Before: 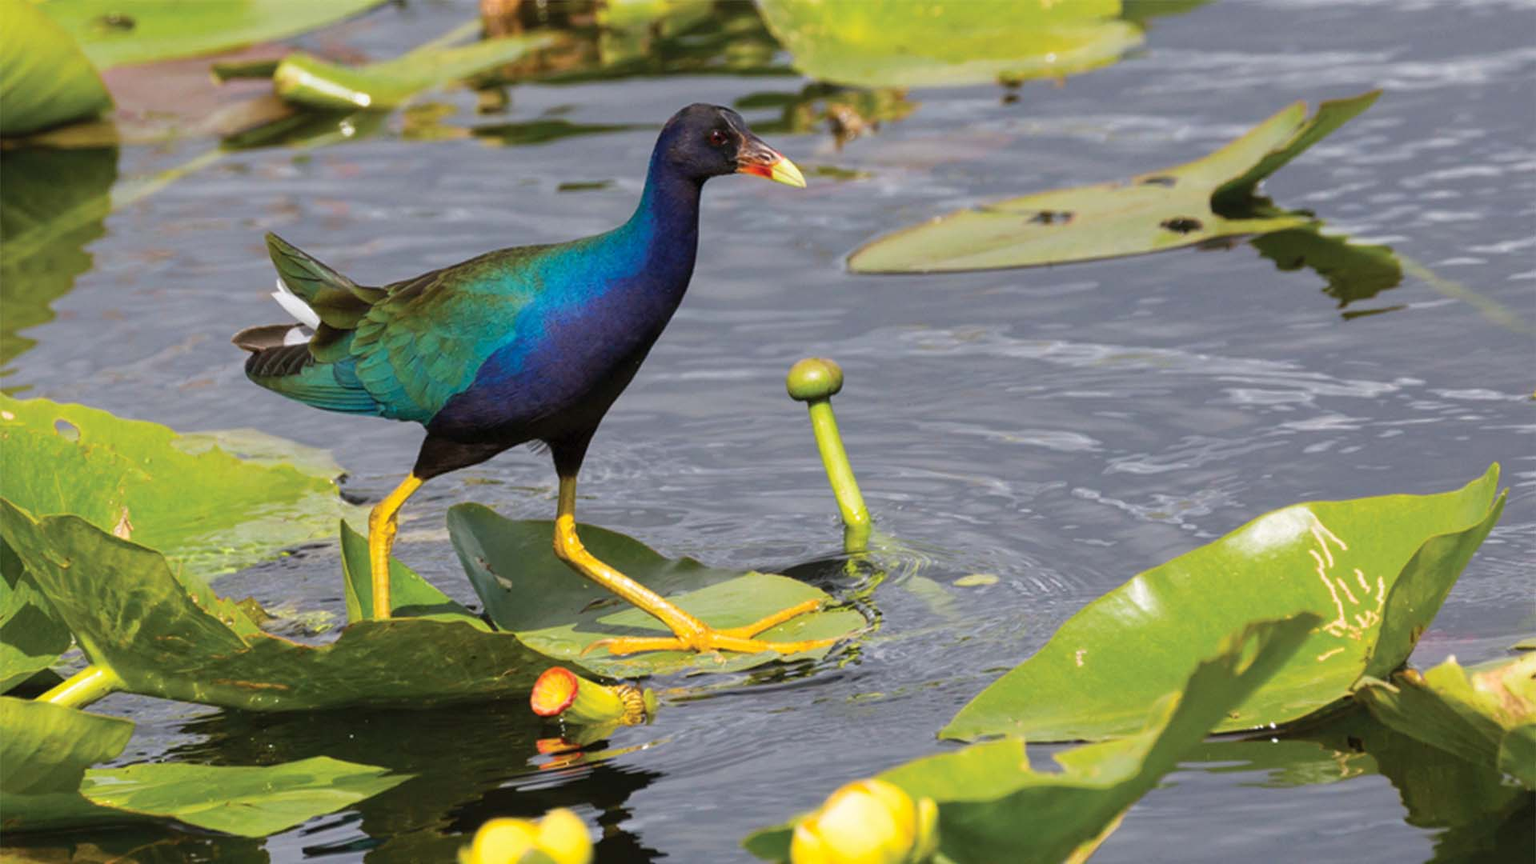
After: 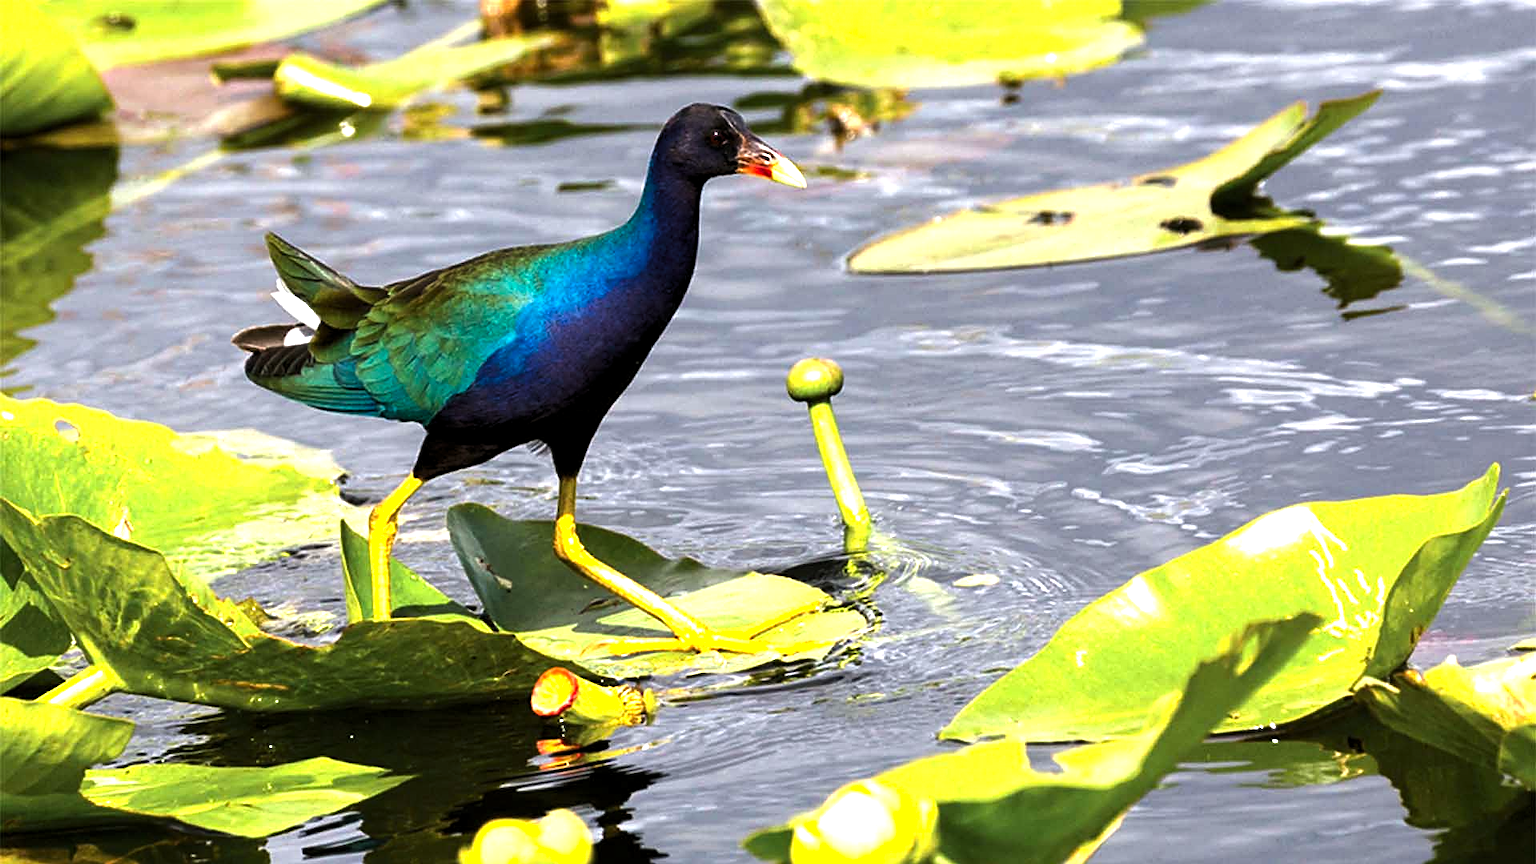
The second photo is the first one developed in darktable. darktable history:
exposure: black level correction 0, exposure 1 EV, compensate highlight preservation false
sharpen: on, module defaults
contrast brightness saturation: brightness -0.206, saturation 0.076
levels: levels [0.052, 0.496, 0.908]
